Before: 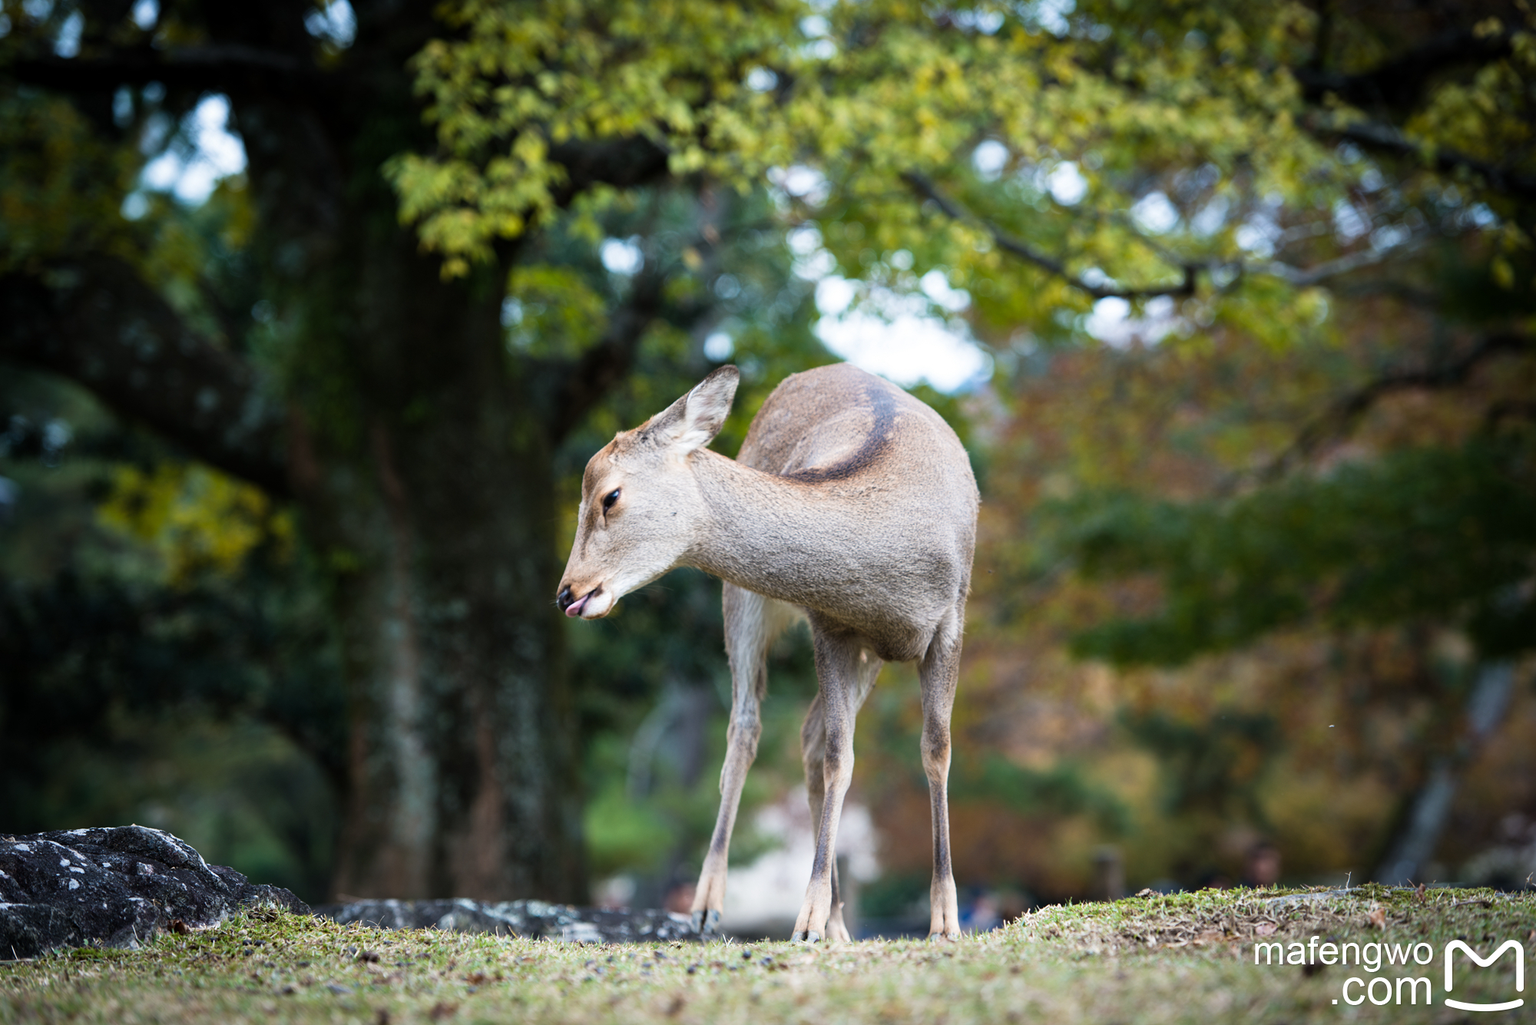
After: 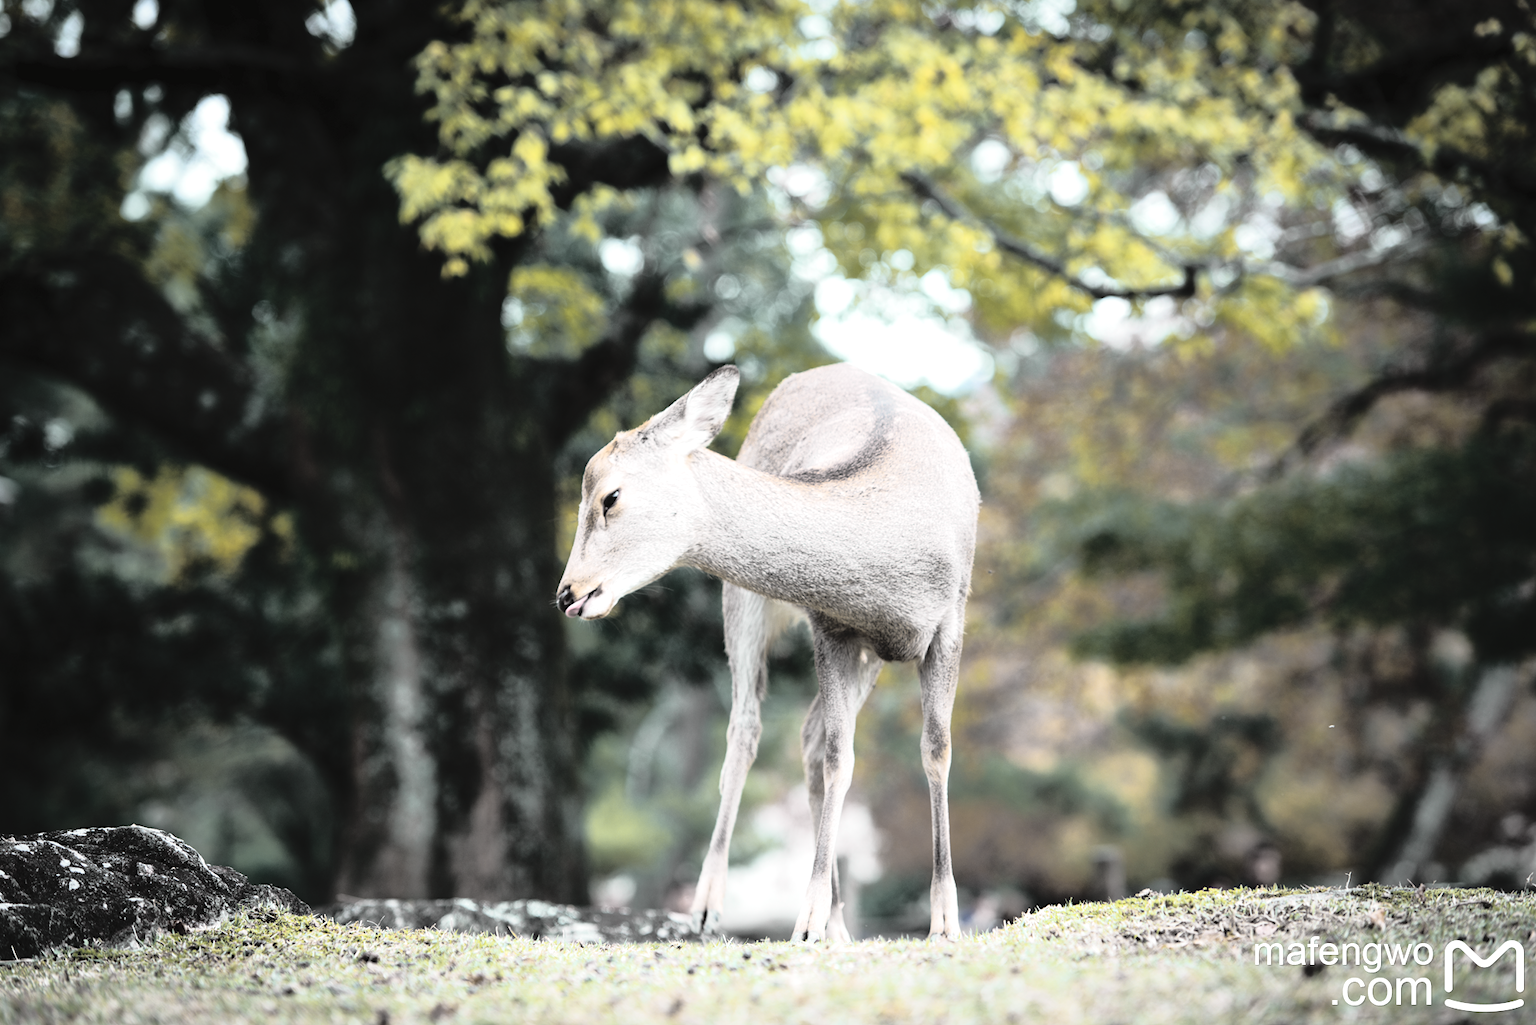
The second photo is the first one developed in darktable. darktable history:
tone equalizer: -8 EV -0.75 EV, -7 EV -0.7 EV, -6 EV -0.6 EV, -5 EV -0.4 EV, -3 EV 0.4 EV, -2 EV 0.6 EV, -1 EV 0.7 EV, +0 EV 0.75 EV, edges refinement/feathering 500, mask exposure compensation -1.57 EV, preserve details no
tone curve: curves: ch0 [(0, 0.029) (0.168, 0.142) (0.359, 0.44) (0.469, 0.544) (0.634, 0.722) (0.858, 0.903) (1, 0.968)]; ch1 [(0, 0) (0.437, 0.453) (0.472, 0.47) (0.502, 0.502) (0.54, 0.534) (0.57, 0.592) (0.618, 0.66) (0.699, 0.749) (0.859, 0.919) (1, 1)]; ch2 [(0, 0) (0.33, 0.301) (0.421, 0.443) (0.476, 0.498) (0.505, 0.503) (0.547, 0.557) (0.586, 0.634) (0.608, 0.676) (1, 1)], color space Lab, independent channels, preserve colors none
contrast brightness saturation: brightness 0.18, saturation -0.5
